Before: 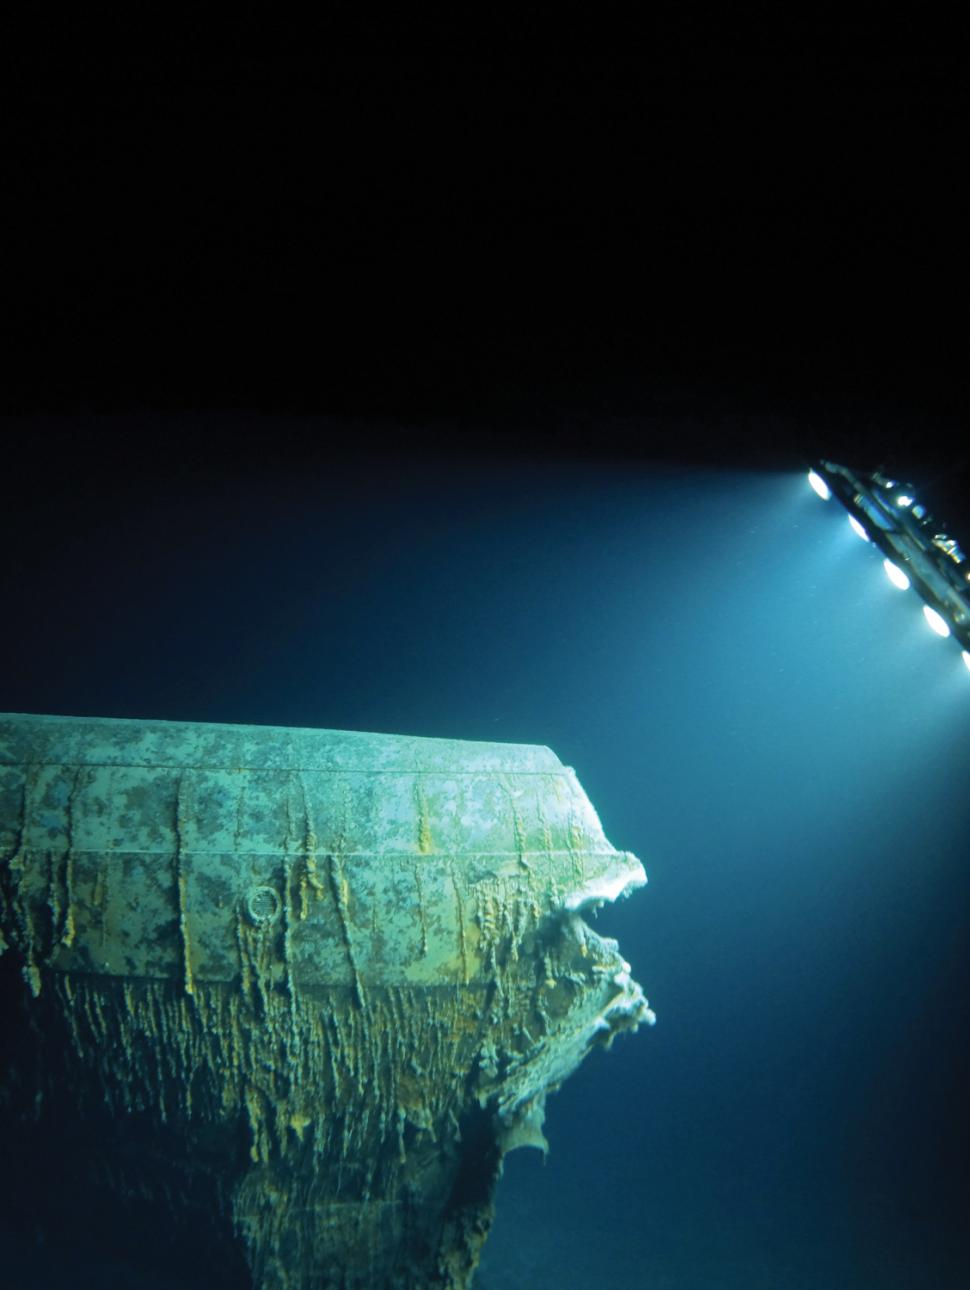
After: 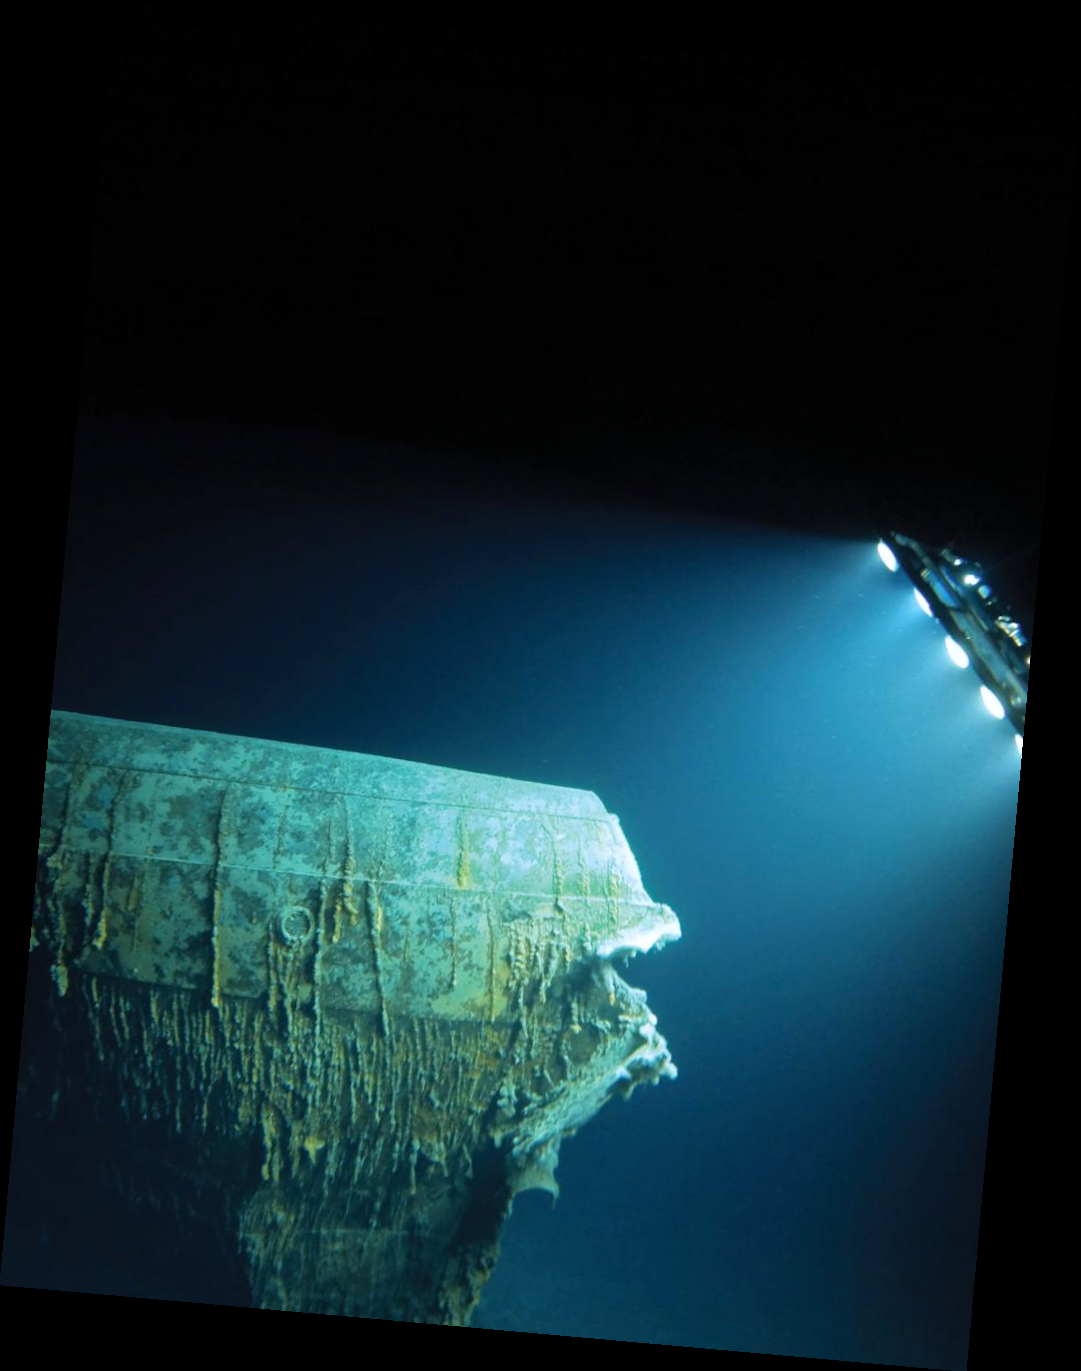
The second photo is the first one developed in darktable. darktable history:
color correction: highlights a* -0.137, highlights b* -5.91, shadows a* -0.137, shadows b* -0.137
rotate and perspective: rotation 5.12°, automatic cropping off
